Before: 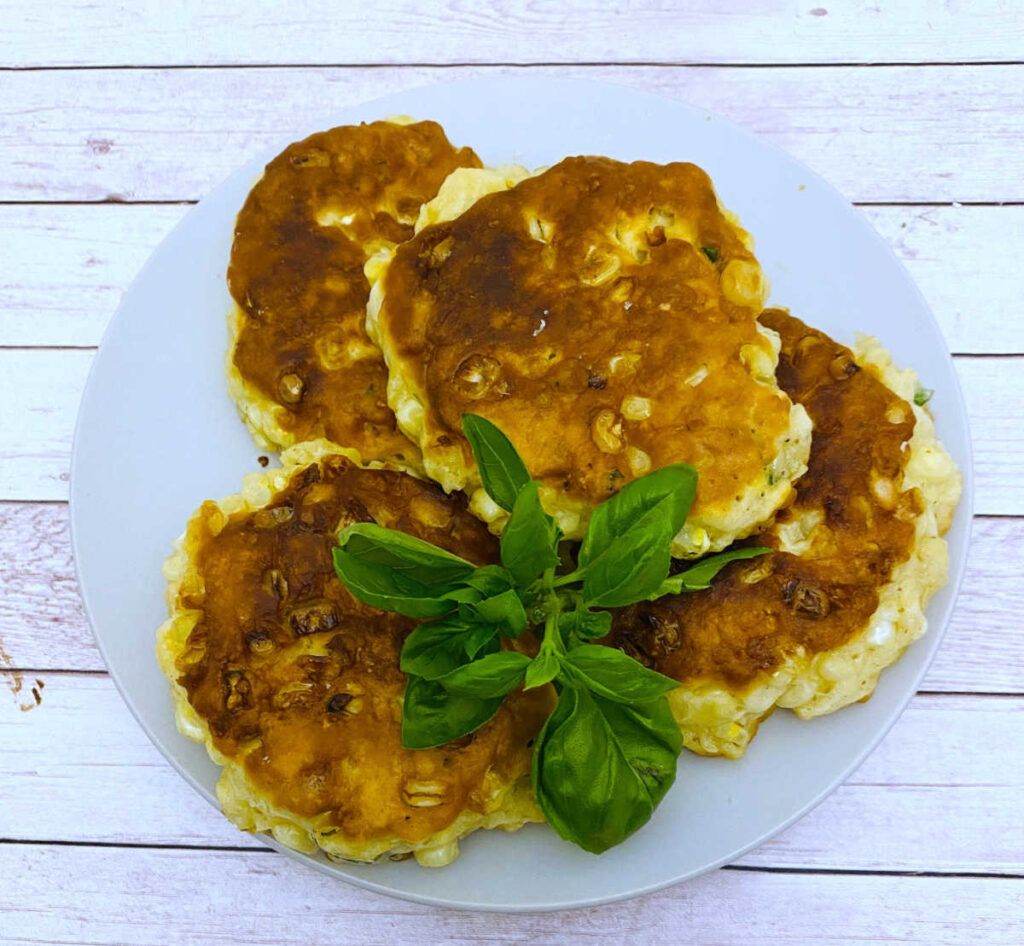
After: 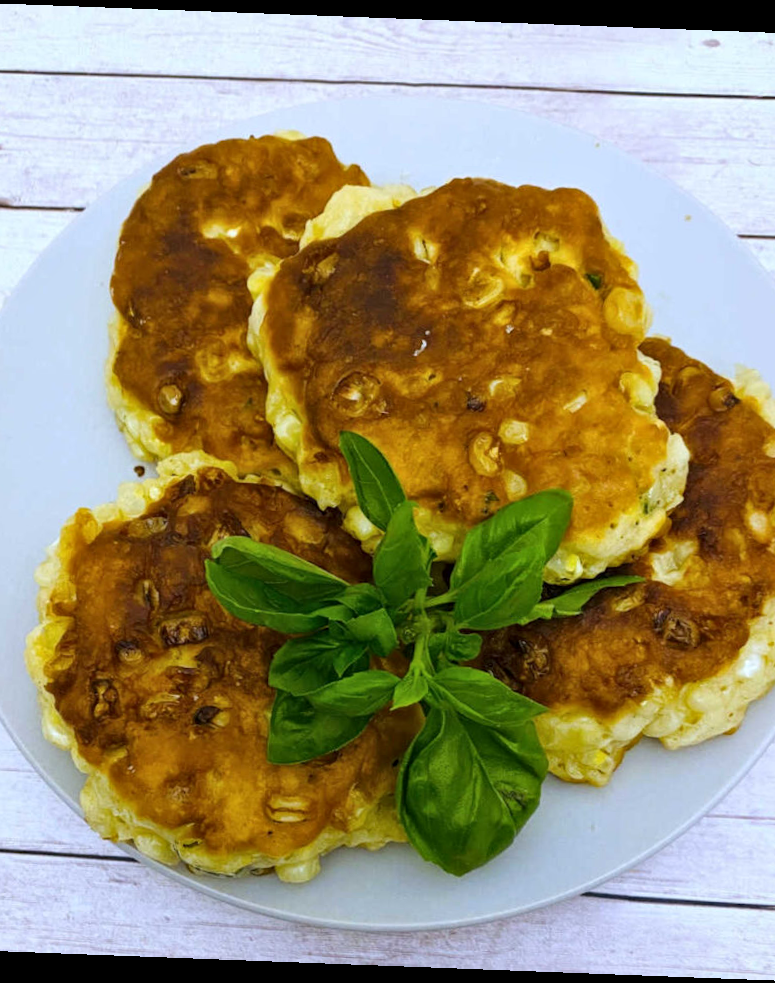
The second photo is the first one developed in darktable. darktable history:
crop: left 13.443%, right 13.31%
tone equalizer: on, module defaults
rotate and perspective: rotation 2.17°, automatic cropping off
local contrast: mode bilateral grid, contrast 28, coarseness 16, detail 115%, midtone range 0.2
